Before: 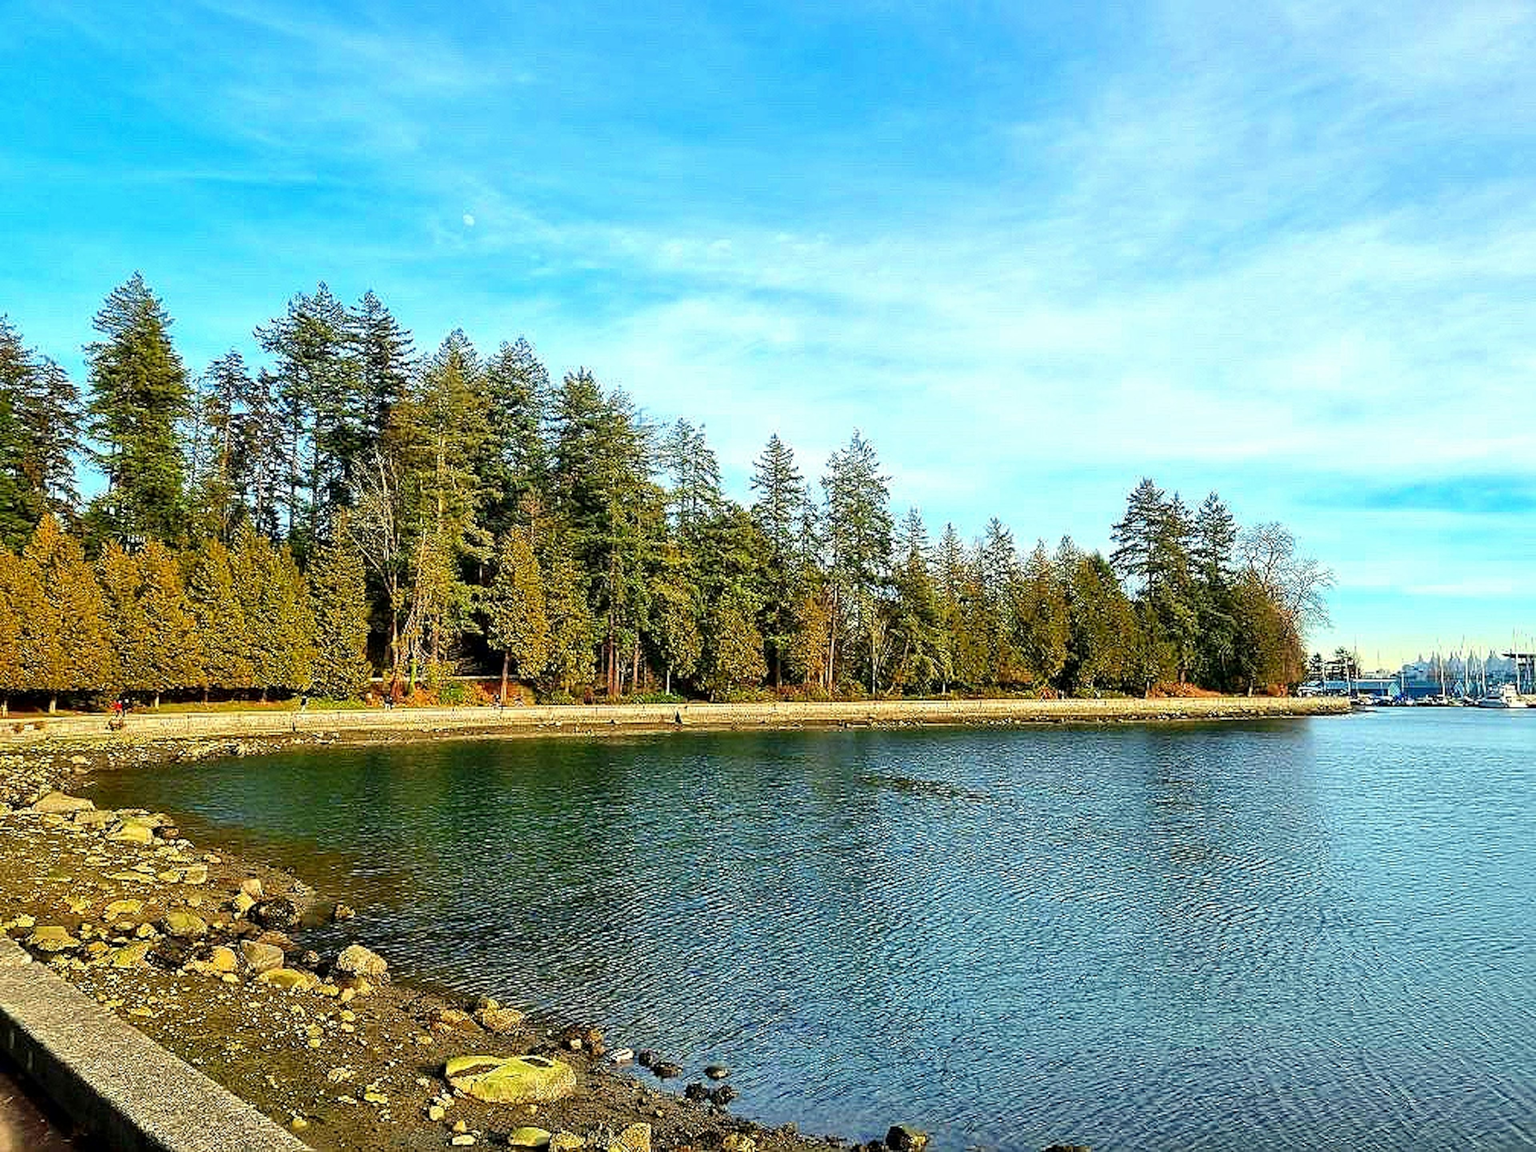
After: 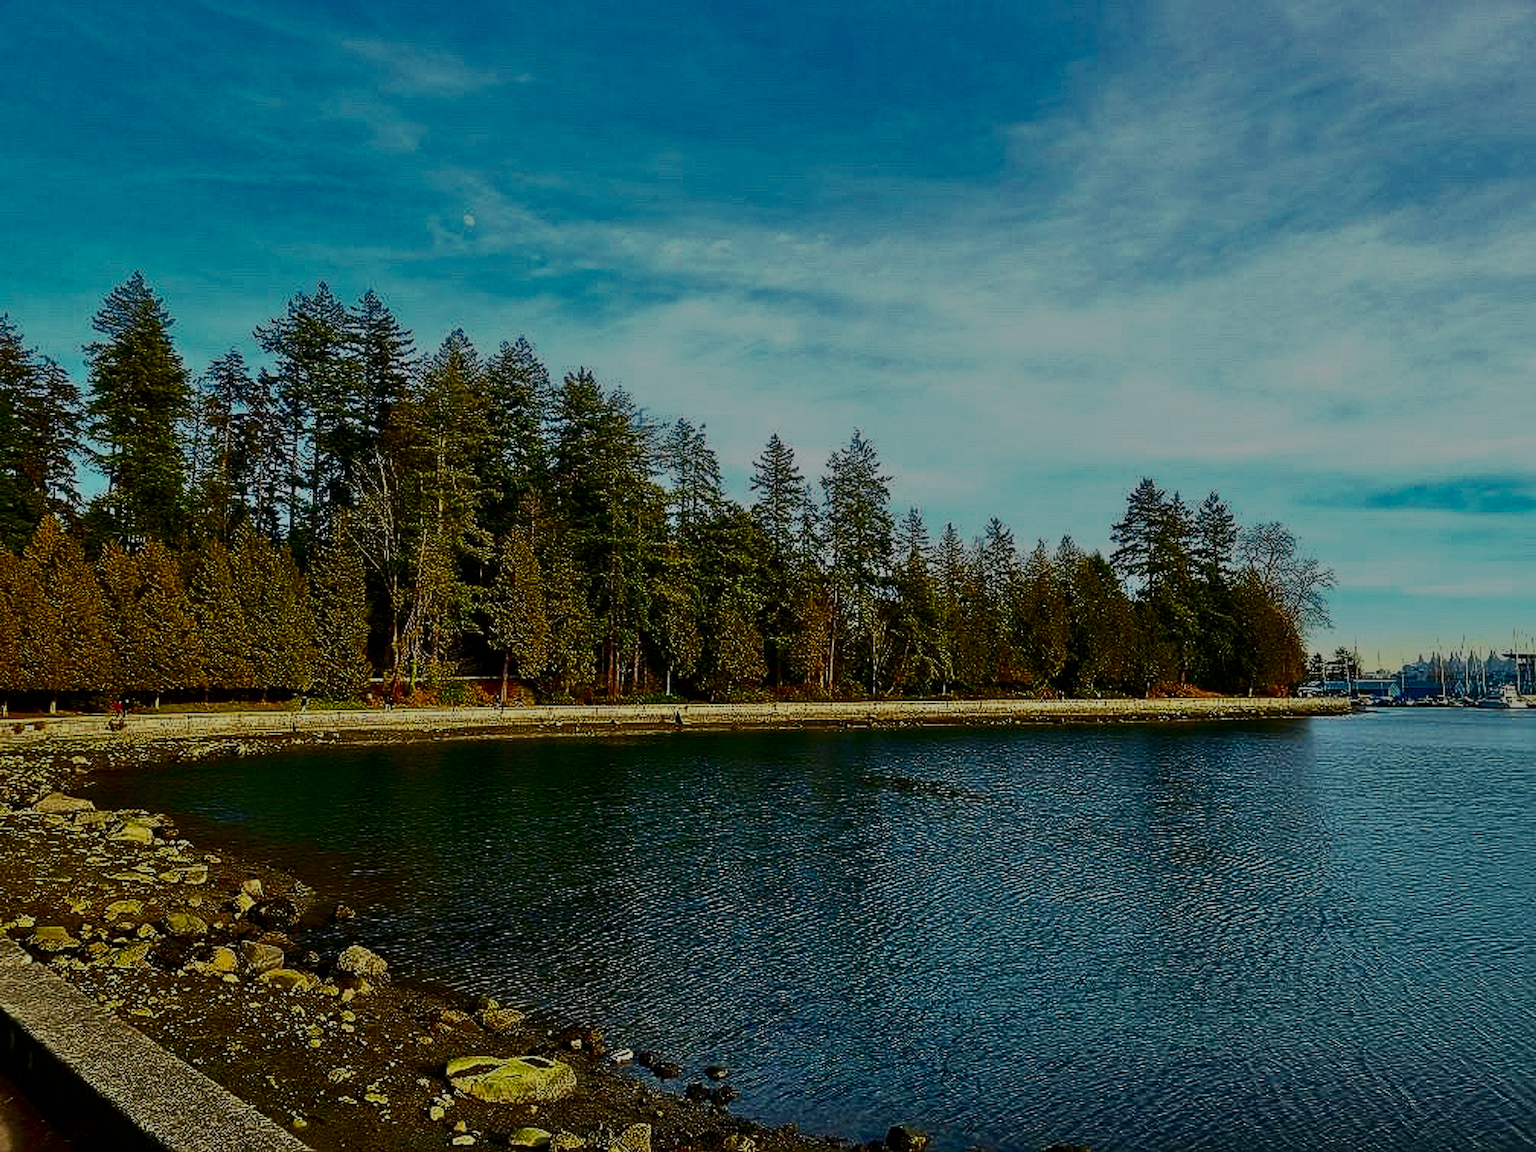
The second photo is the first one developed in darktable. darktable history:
tone equalizer: -8 EV -2 EV, -7 EV -2 EV, -6 EV -2 EV, -5 EV -2 EV, -4 EV -2 EV, -3 EV -2 EV, -2 EV -2 EV, -1 EV -1.63 EV, +0 EV -2 EV
contrast brightness saturation: contrast 0.4, brightness 0.05, saturation 0.25
